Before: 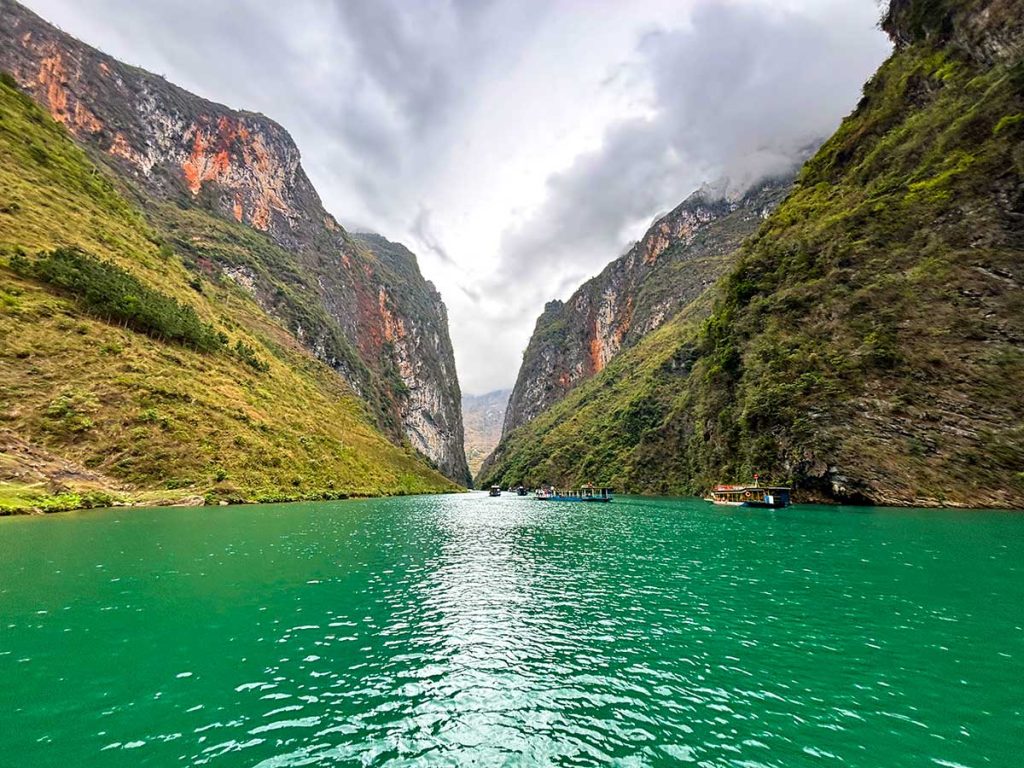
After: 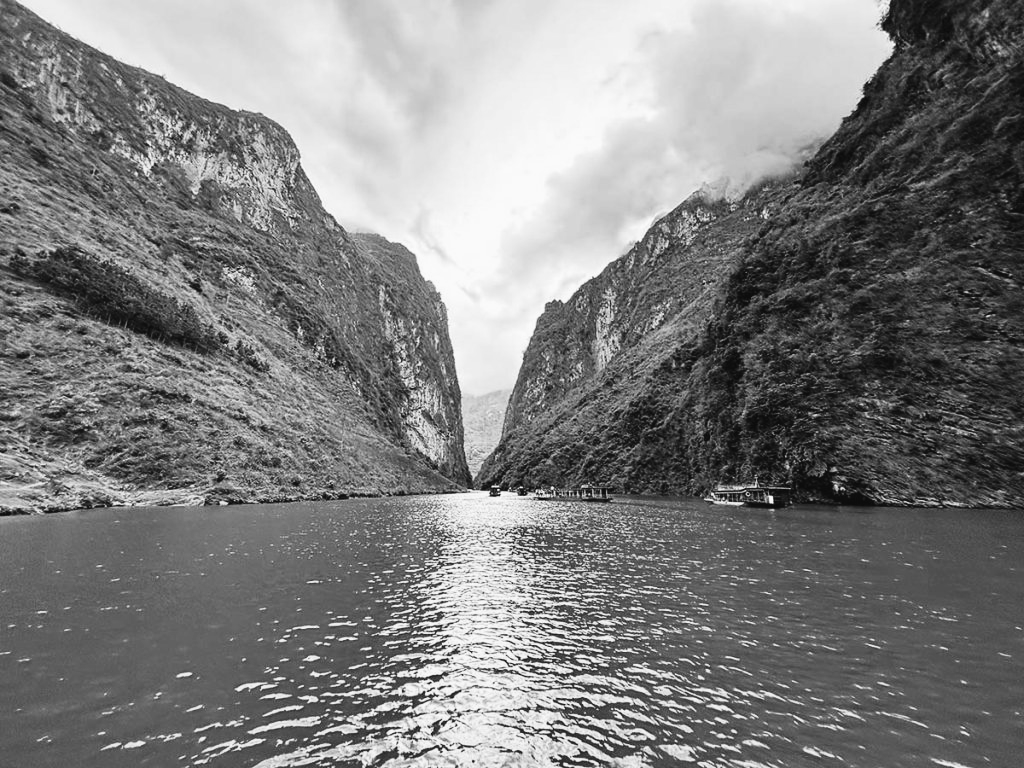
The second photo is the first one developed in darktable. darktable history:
tone curve: curves: ch0 [(0, 0.032) (0.181, 0.156) (0.751, 0.829) (1, 1)], color space Lab, linked channels, preserve colors none
color calibration "t3mujinpack channel mixer": output gray [0.31, 0.36, 0.33, 0], gray › normalize channels true, illuminant same as pipeline (D50), adaptation XYZ, x 0.346, y 0.359, gamut compression 0
